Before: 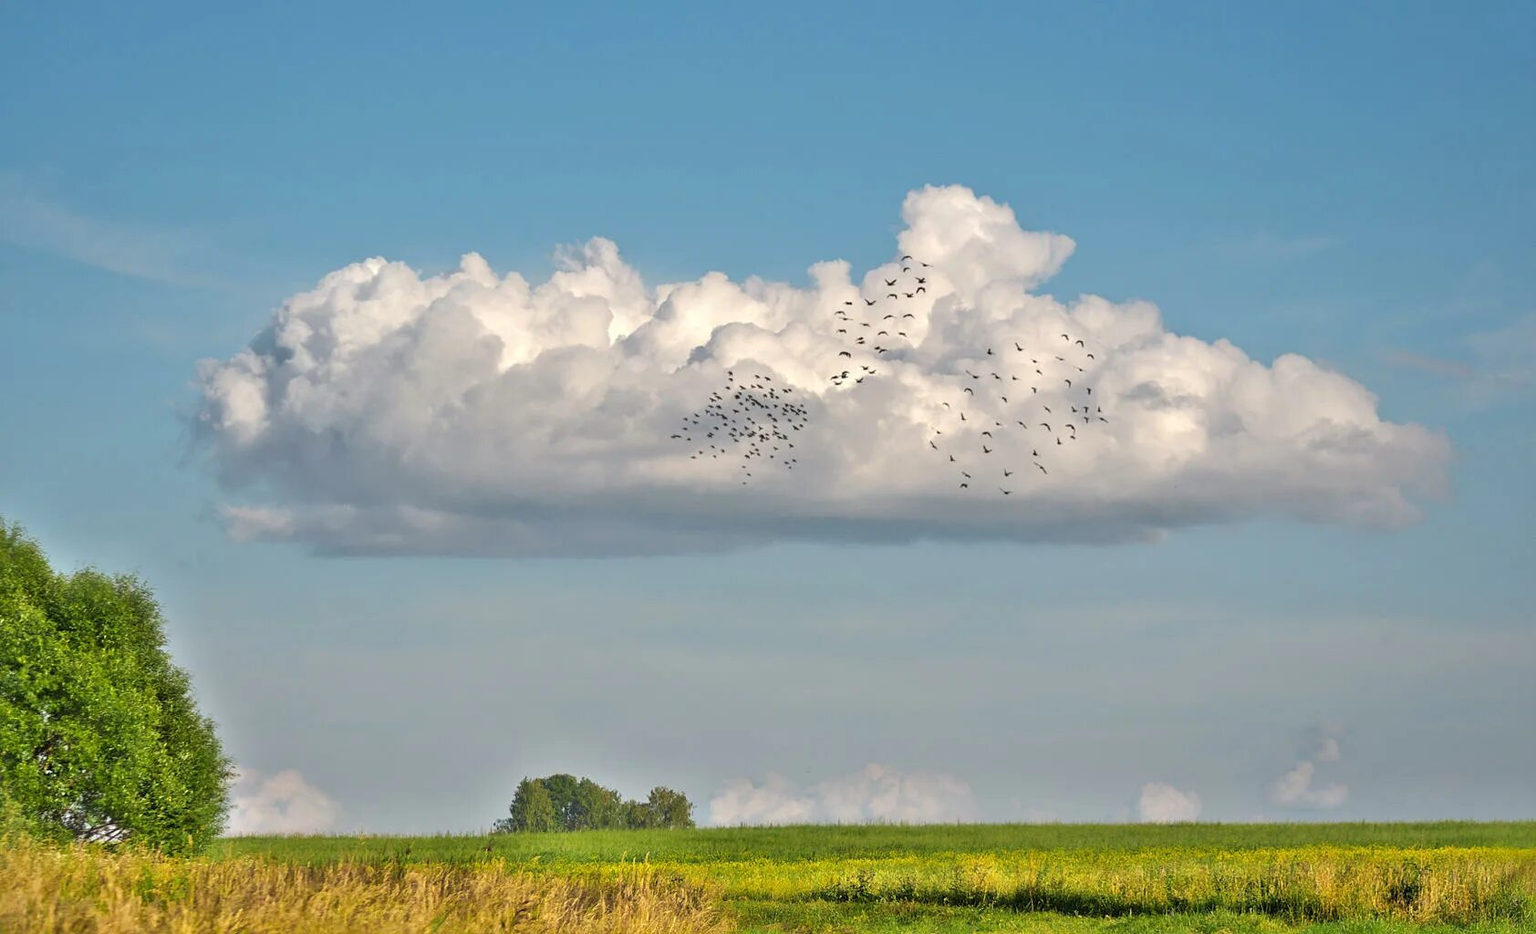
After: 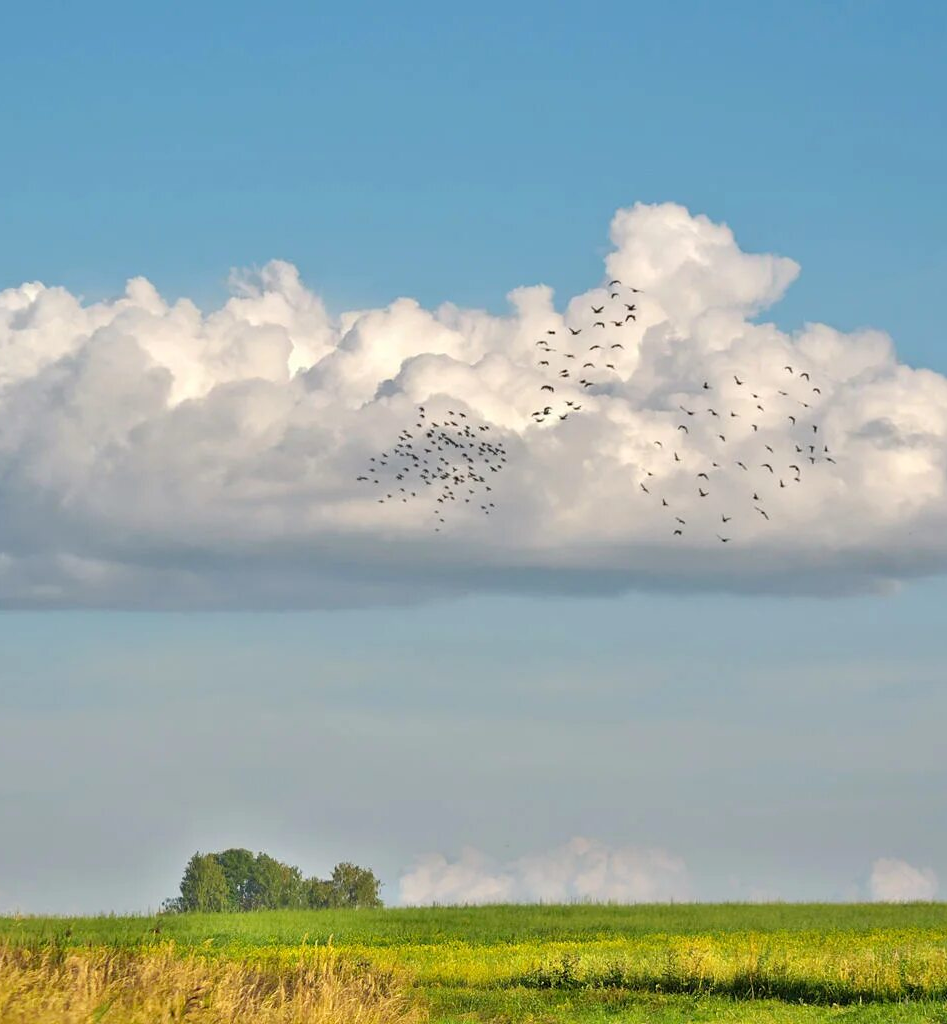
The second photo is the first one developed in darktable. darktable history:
levels: levels [0, 0.478, 1]
crop and rotate: left 22.516%, right 21.234%
